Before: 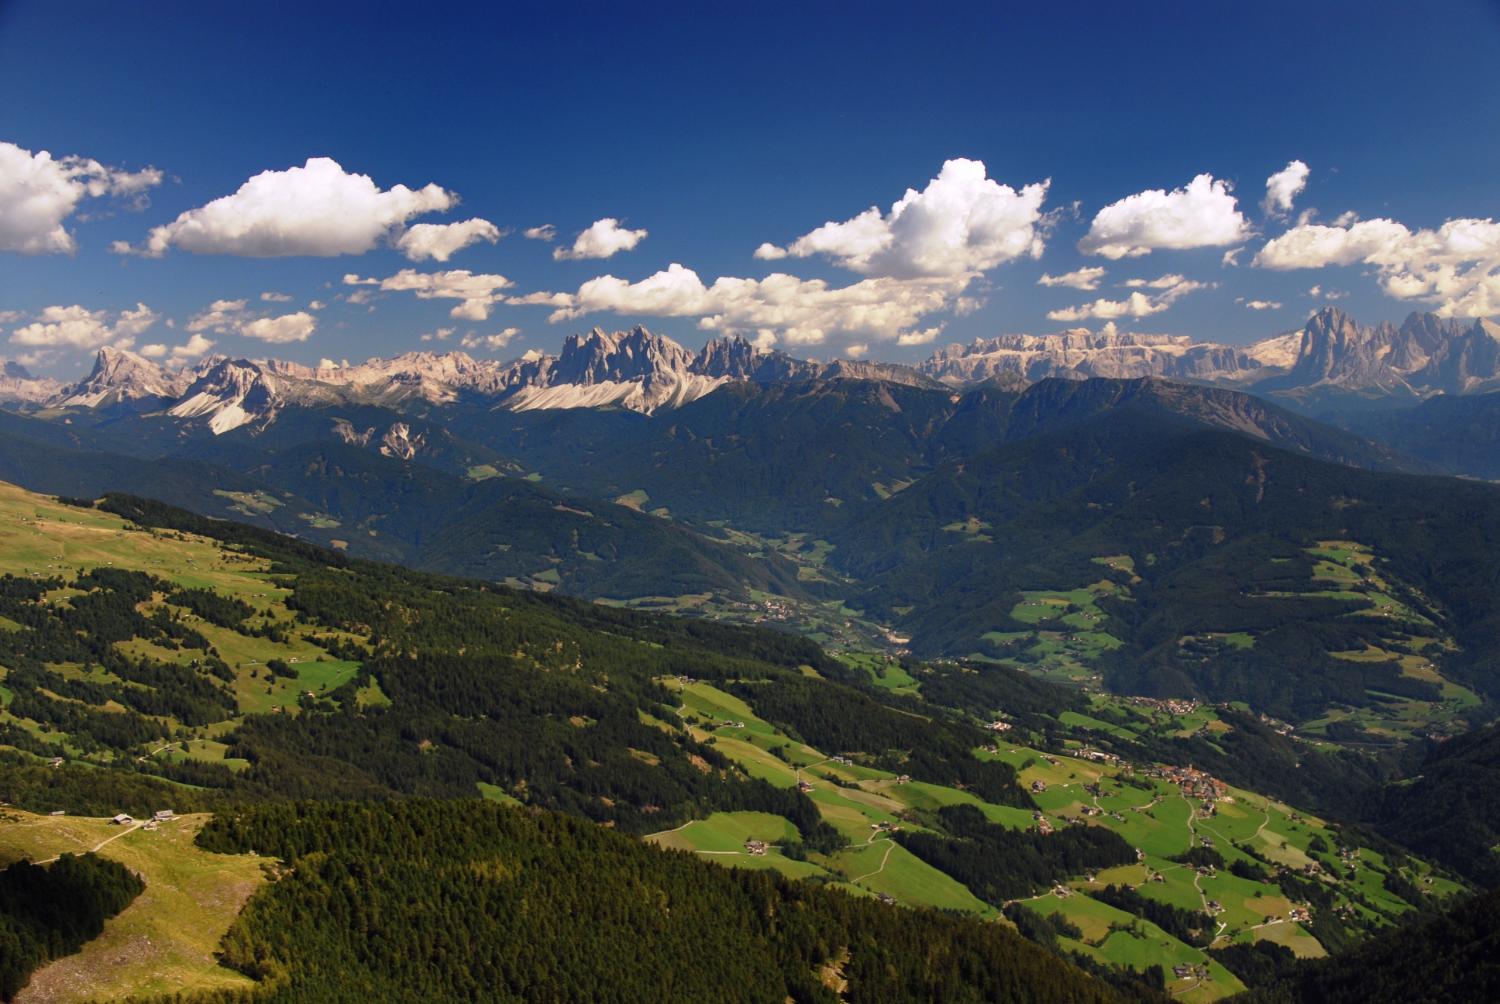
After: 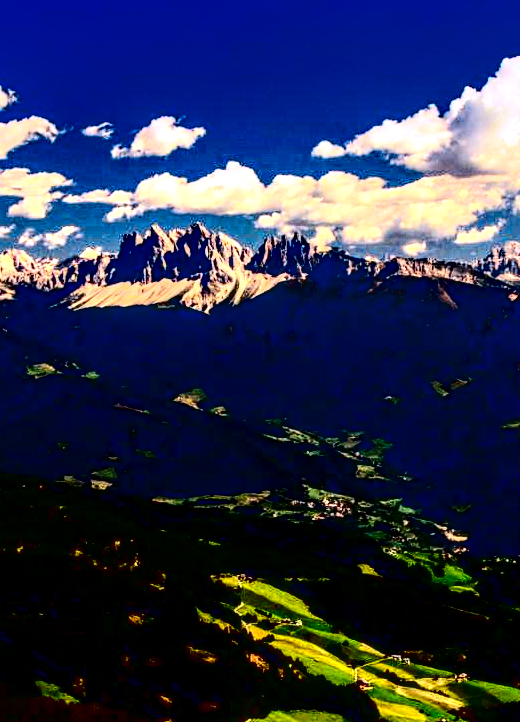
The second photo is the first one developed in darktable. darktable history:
crop and rotate: left 29.478%, top 10.175%, right 35.83%, bottom 17.898%
exposure: black level correction 0.001, exposure 0.676 EV, compensate exposure bias true, compensate highlight preservation false
haze removal: adaptive false
contrast brightness saturation: contrast 0.768, brightness -0.995, saturation 0.992
local contrast: highlights 19%, detail 188%
